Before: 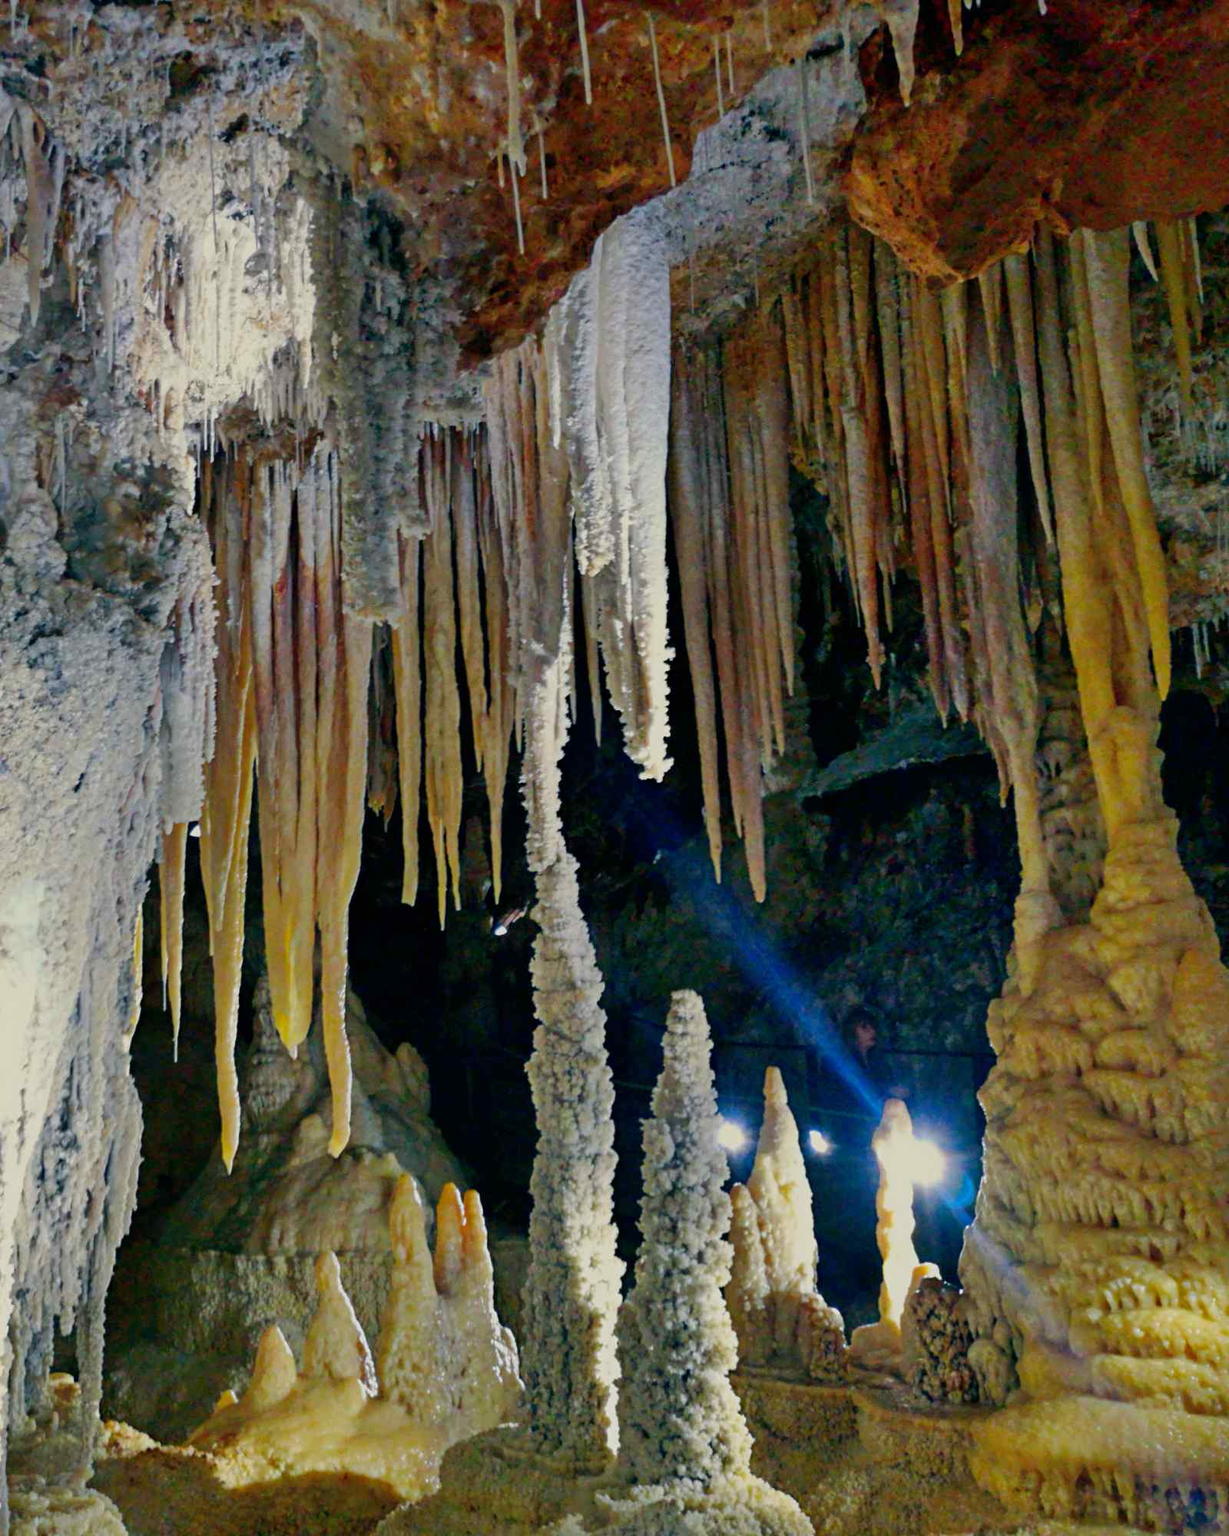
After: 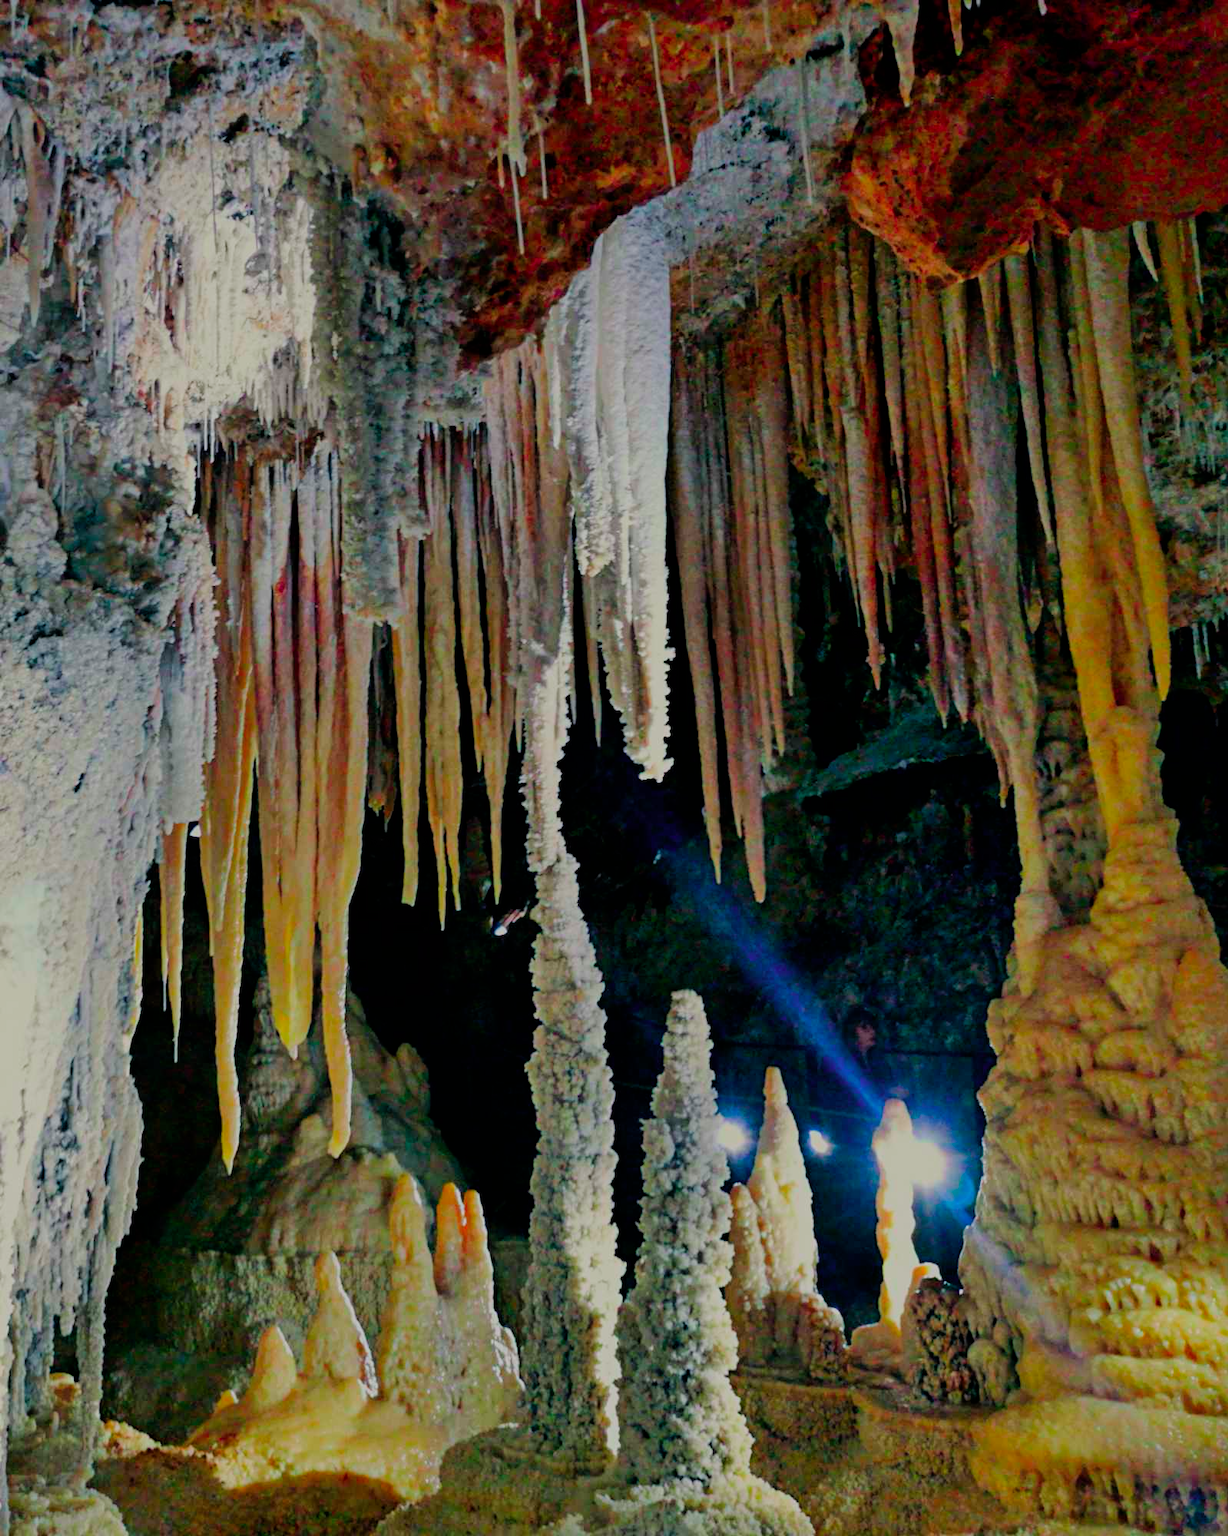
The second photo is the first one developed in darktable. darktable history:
filmic rgb: black relative exposure -7.15 EV, white relative exposure 5.36 EV, hardness 3.02
color contrast: green-magenta contrast 1.73, blue-yellow contrast 1.15
